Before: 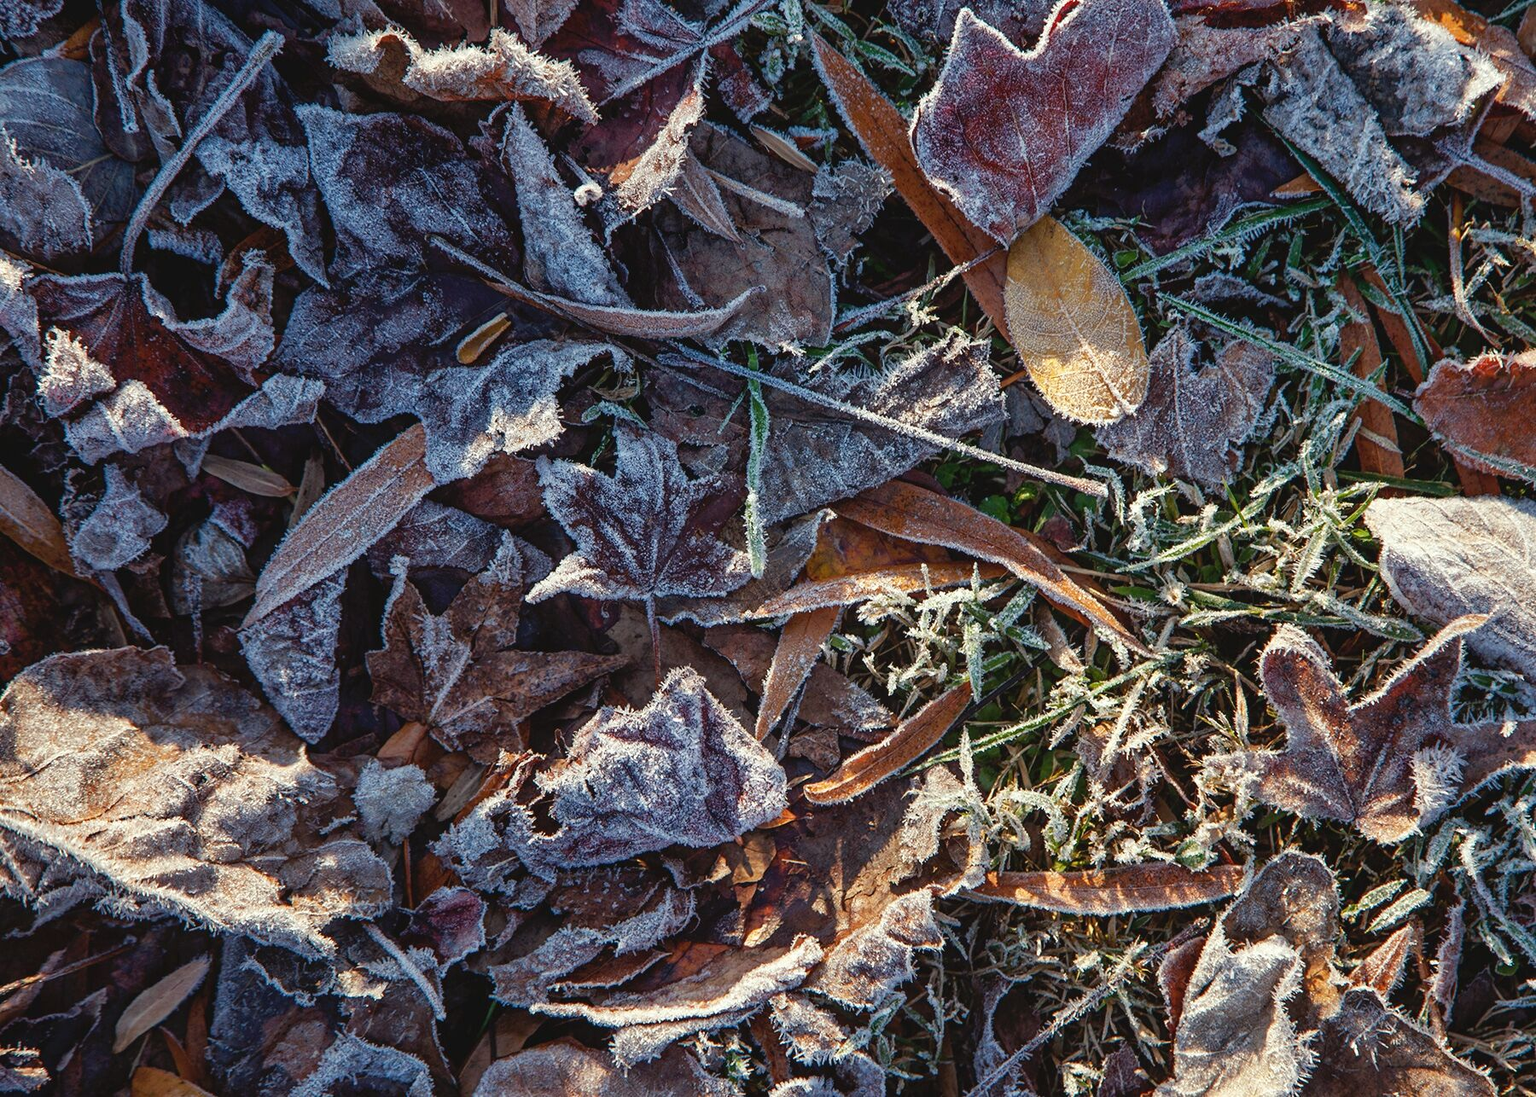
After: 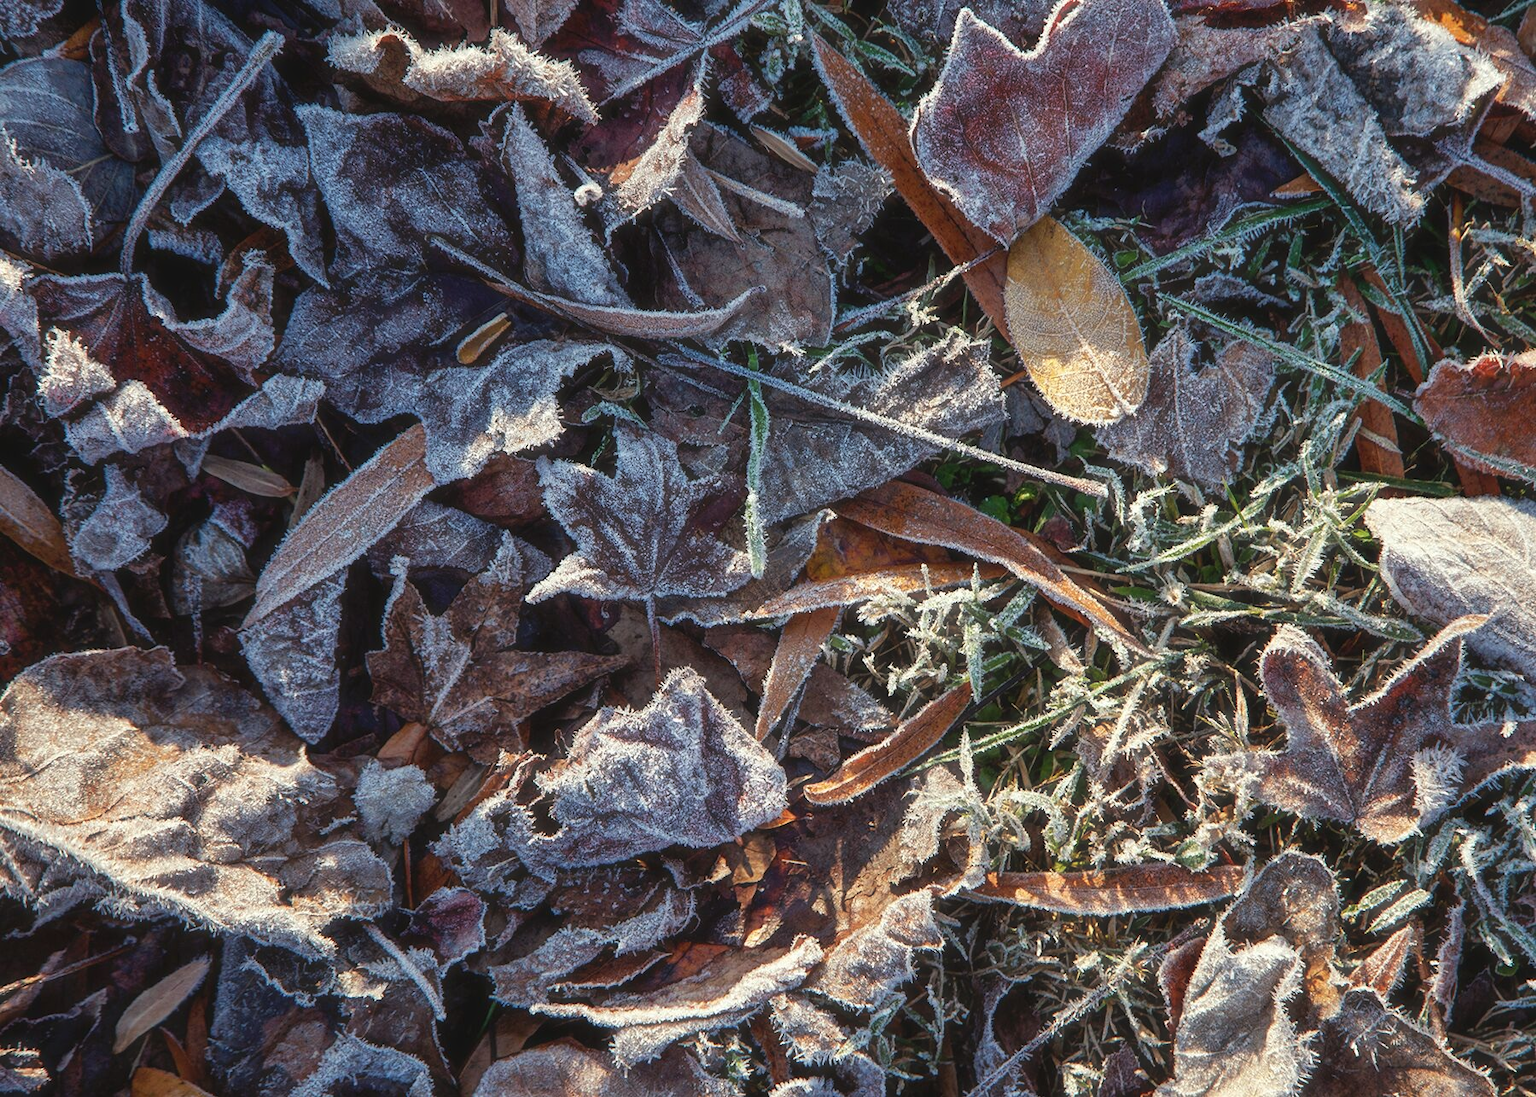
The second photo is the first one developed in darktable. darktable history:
haze removal: strength -0.1, adaptive false
